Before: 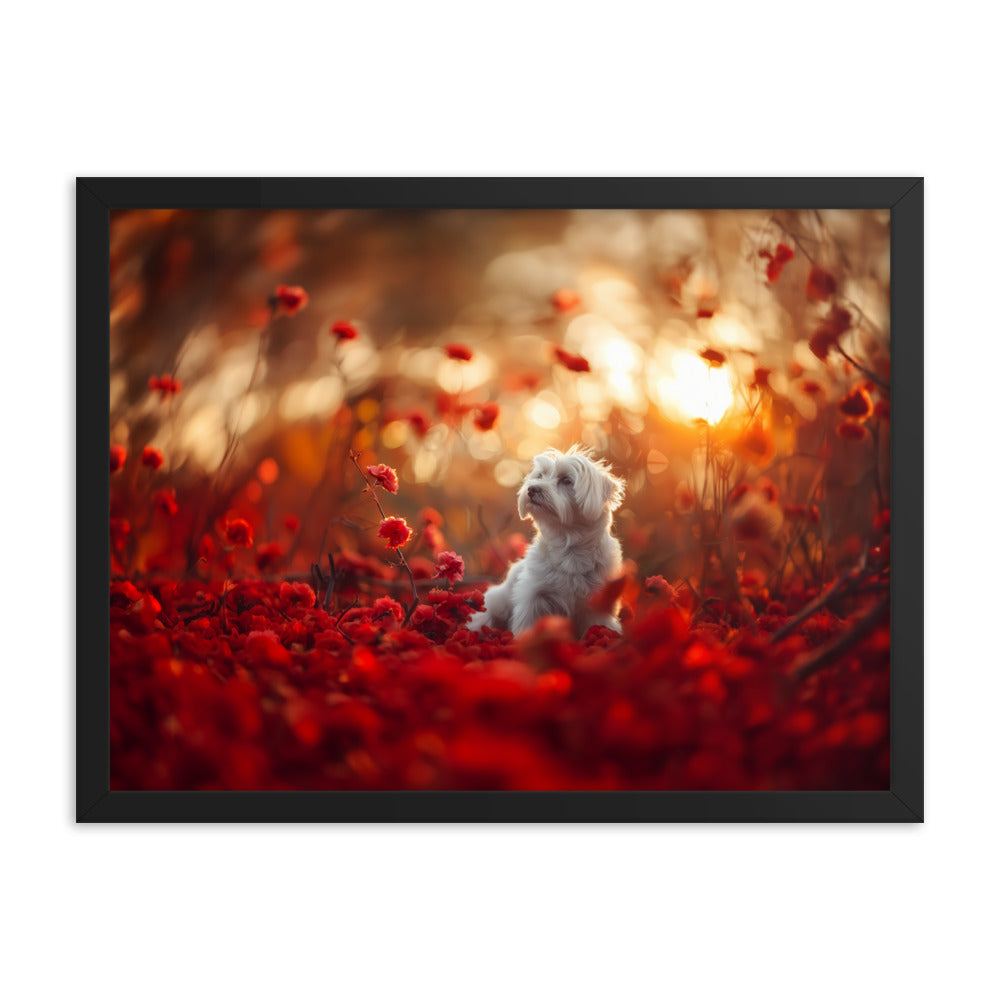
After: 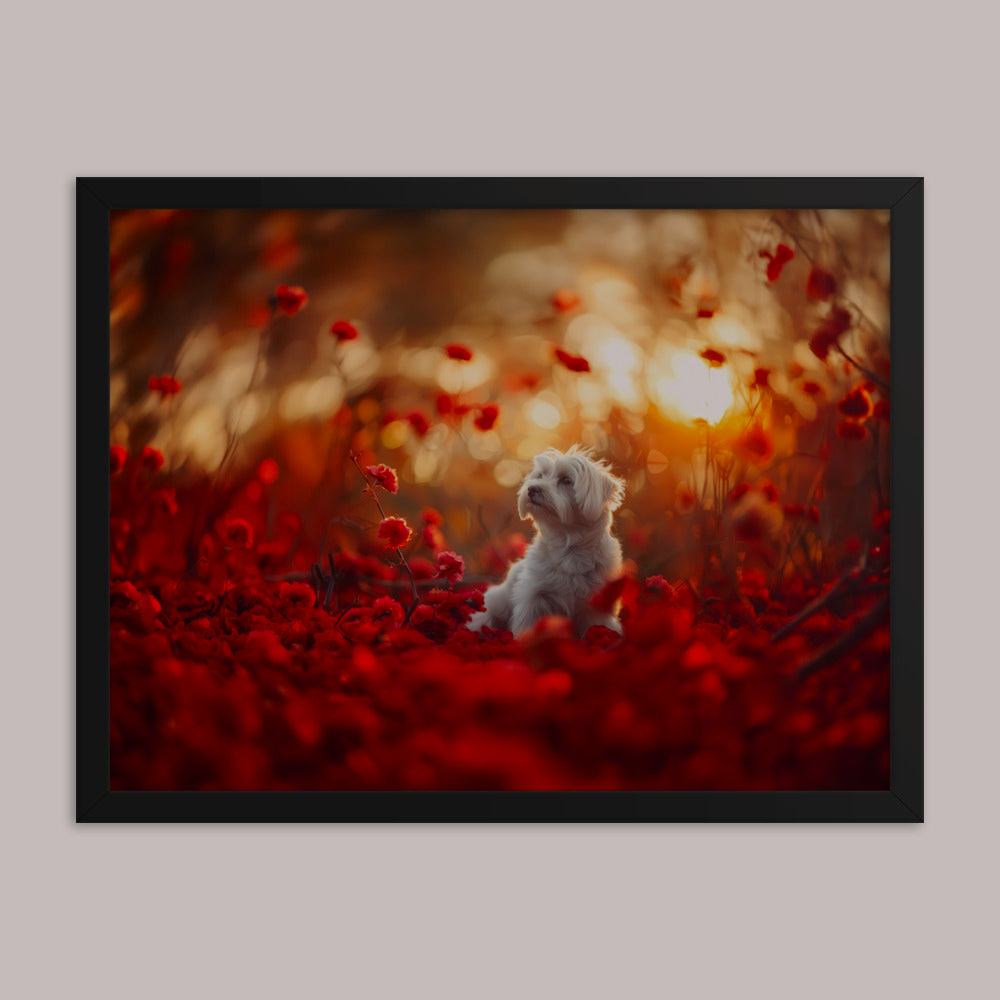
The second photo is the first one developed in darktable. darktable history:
color correction: highlights a* 3.46, highlights b* 1.84, saturation 1.23
exposure: exposure -0.981 EV, compensate highlight preservation false
